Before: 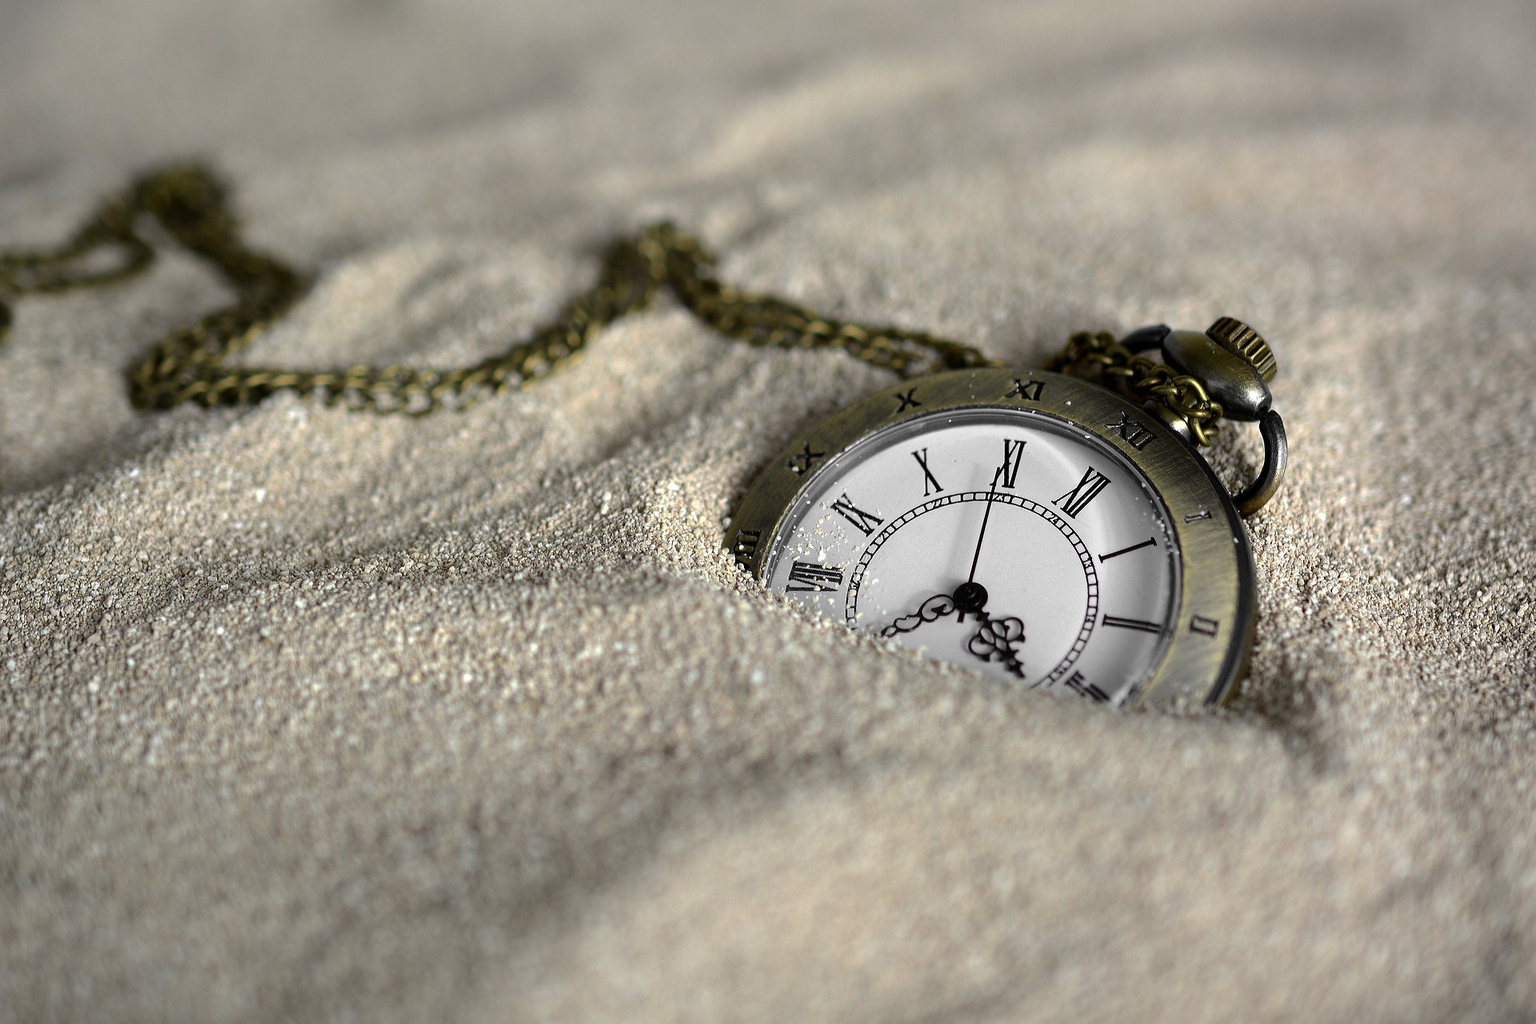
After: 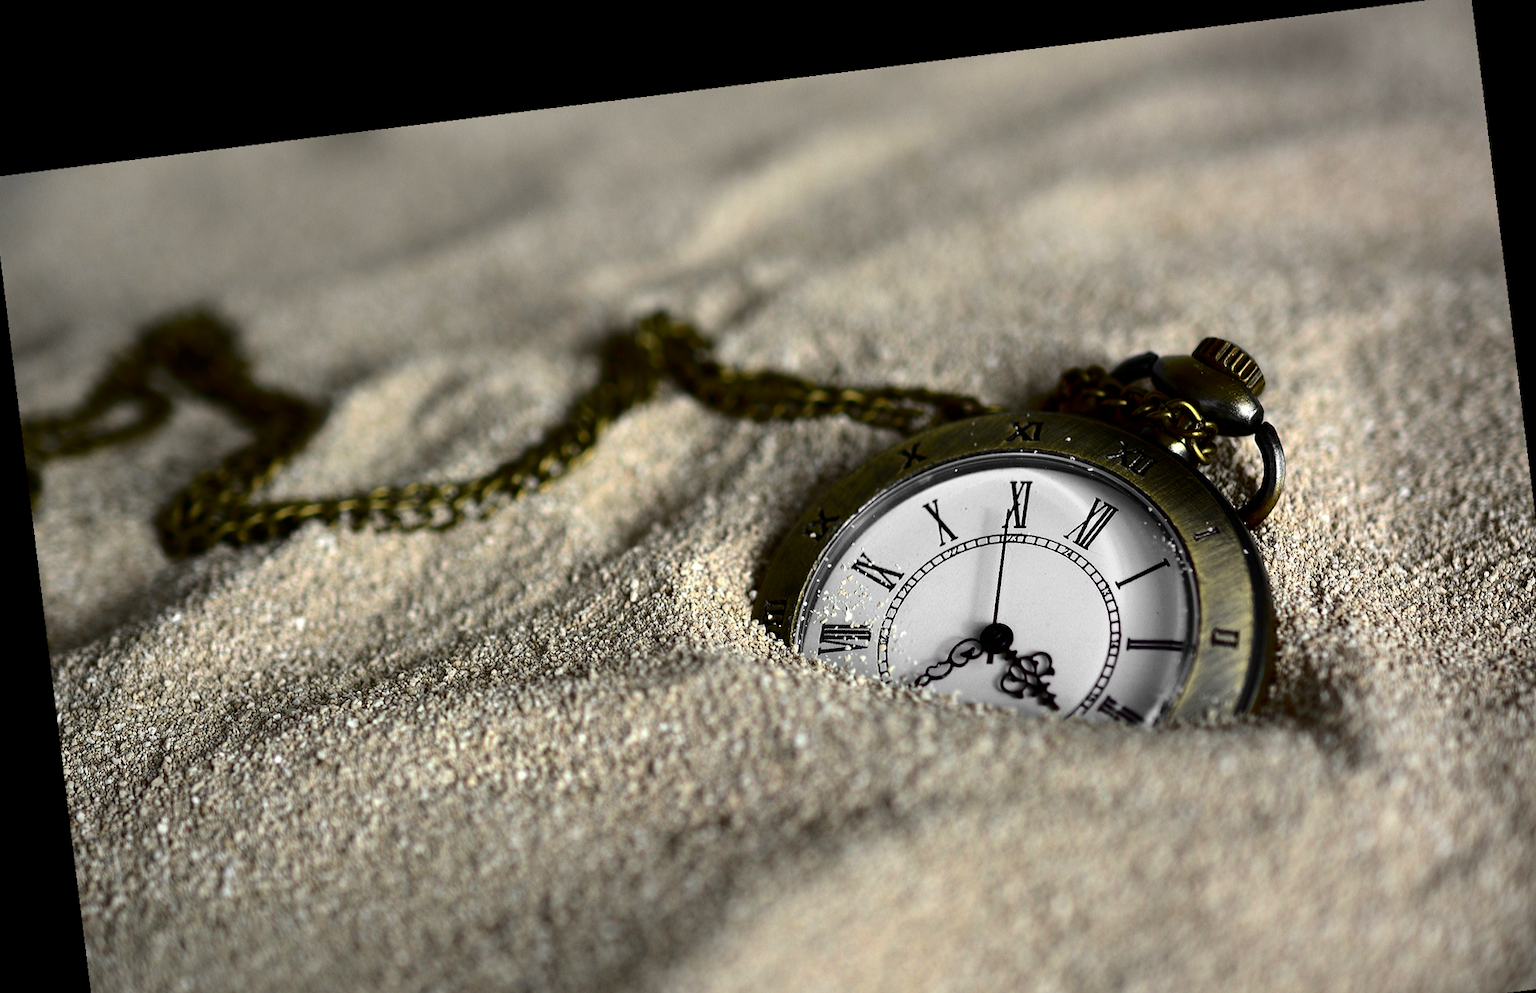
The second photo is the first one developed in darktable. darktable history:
rotate and perspective: rotation -6.83°, automatic cropping off
contrast brightness saturation: contrast 0.22, brightness -0.19, saturation 0.24
crop and rotate: angle 0.2°, left 0.275%, right 3.127%, bottom 14.18%
